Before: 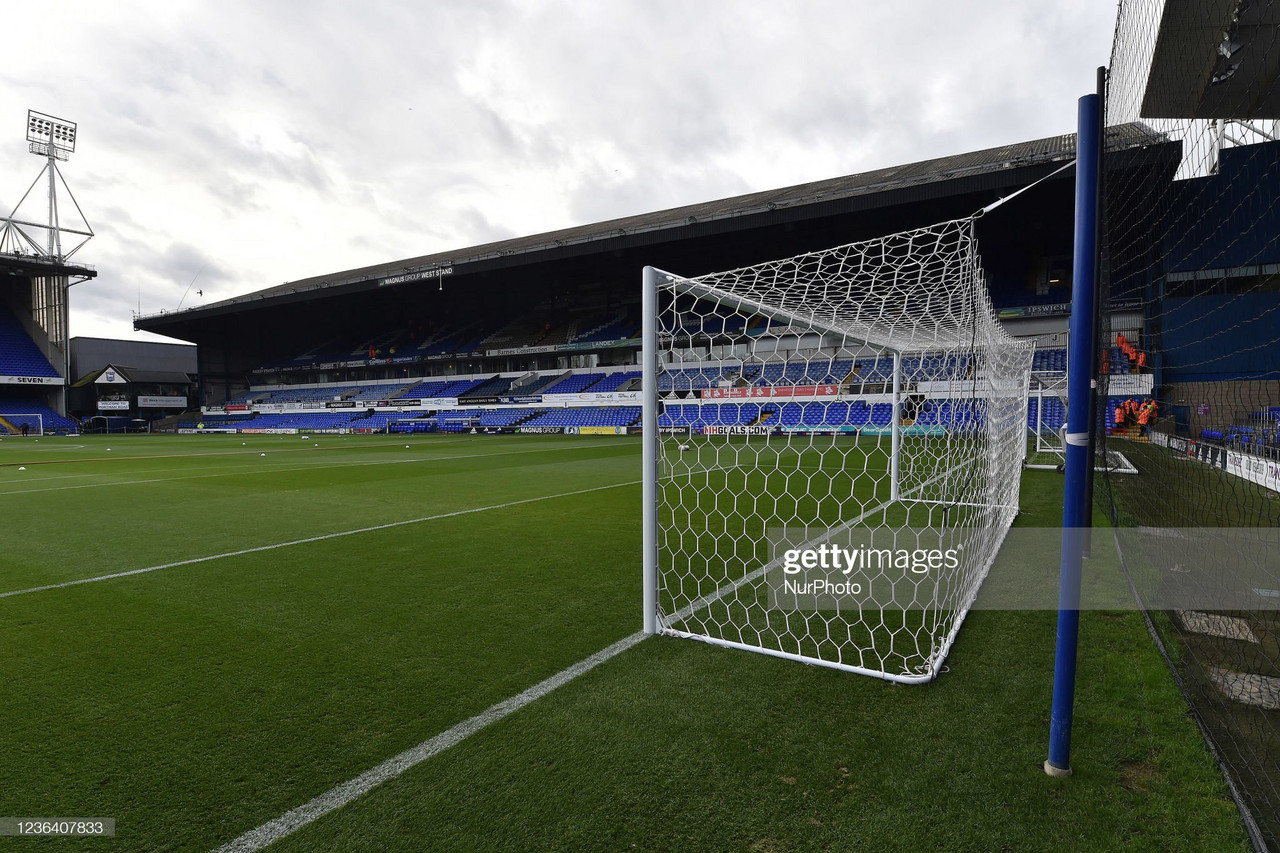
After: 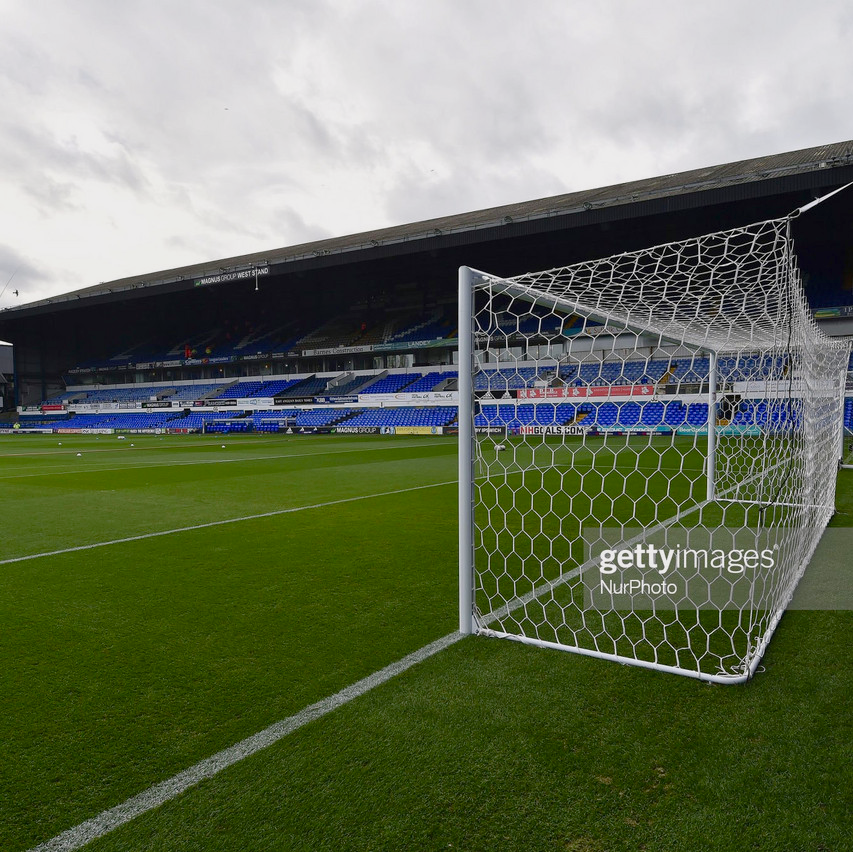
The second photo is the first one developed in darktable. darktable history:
color balance rgb: shadows lift › chroma 1%, shadows lift › hue 113°, highlights gain › chroma 0.2%, highlights gain › hue 333°, perceptual saturation grading › global saturation 20%, perceptual saturation grading › highlights -50%, perceptual saturation grading › shadows 25%, contrast -10%
crop and rotate: left 14.436%, right 18.898%
